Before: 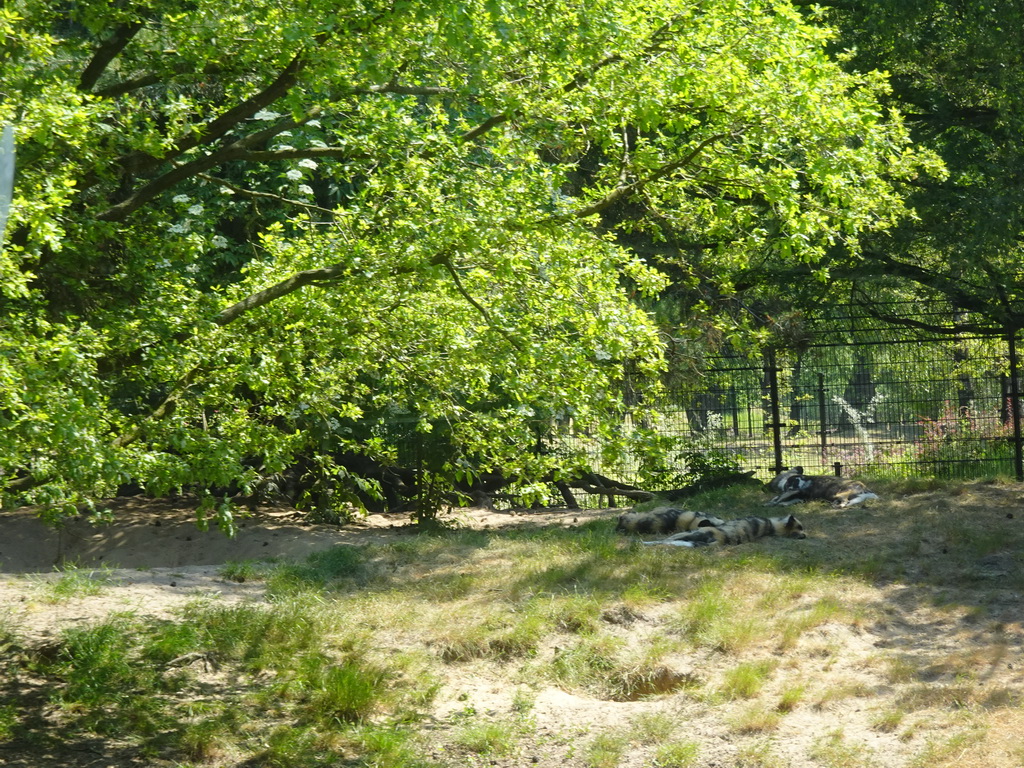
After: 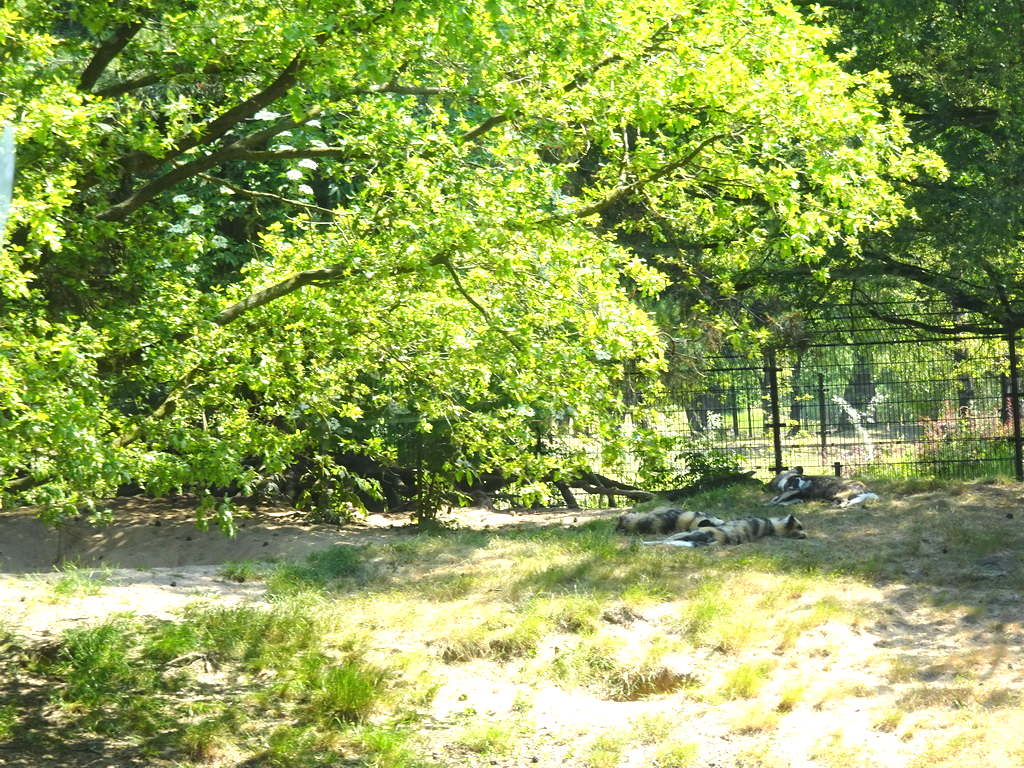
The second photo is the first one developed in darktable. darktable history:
exposure: black level correction 0, exposure 0.95 EV, compensate exposure bias true, compensate highlight preservation false
